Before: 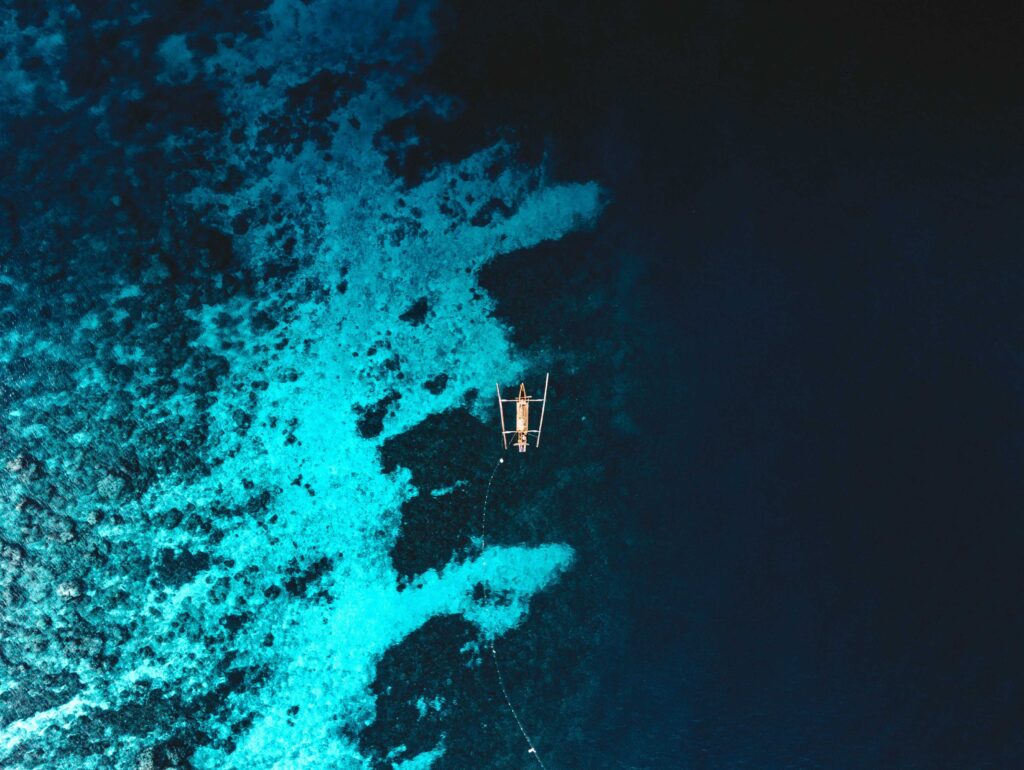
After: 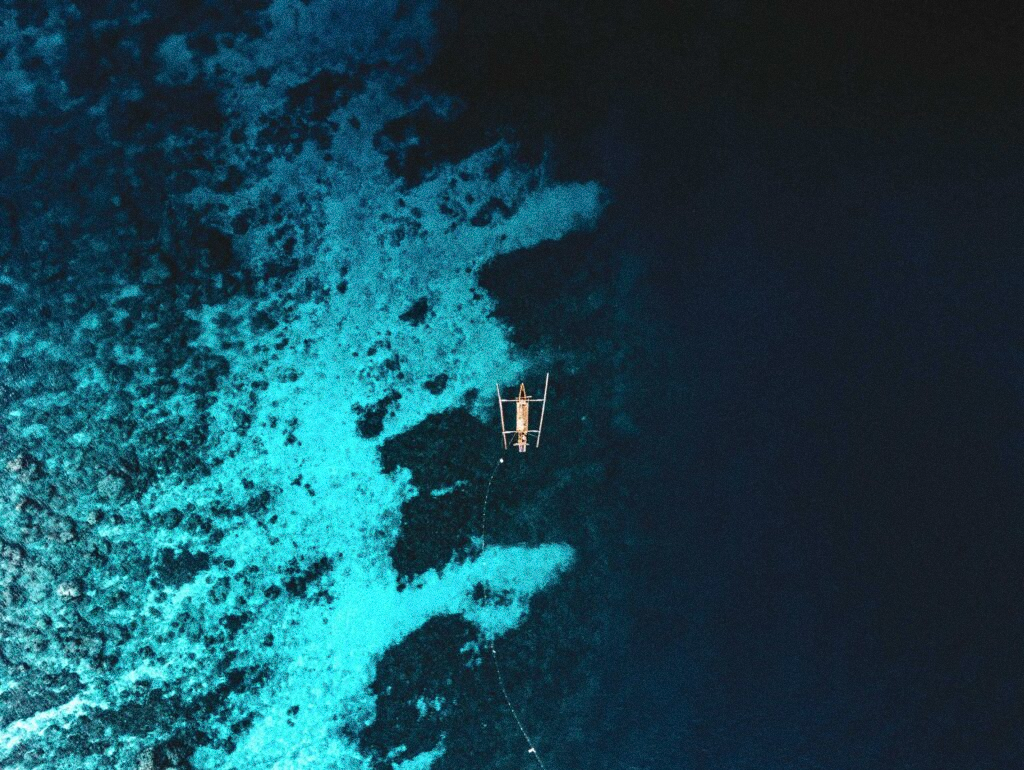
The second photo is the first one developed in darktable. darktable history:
contrast brightness saturation: saturation -0.05
grain: coarseness 0.09 ISO, strength 40%
